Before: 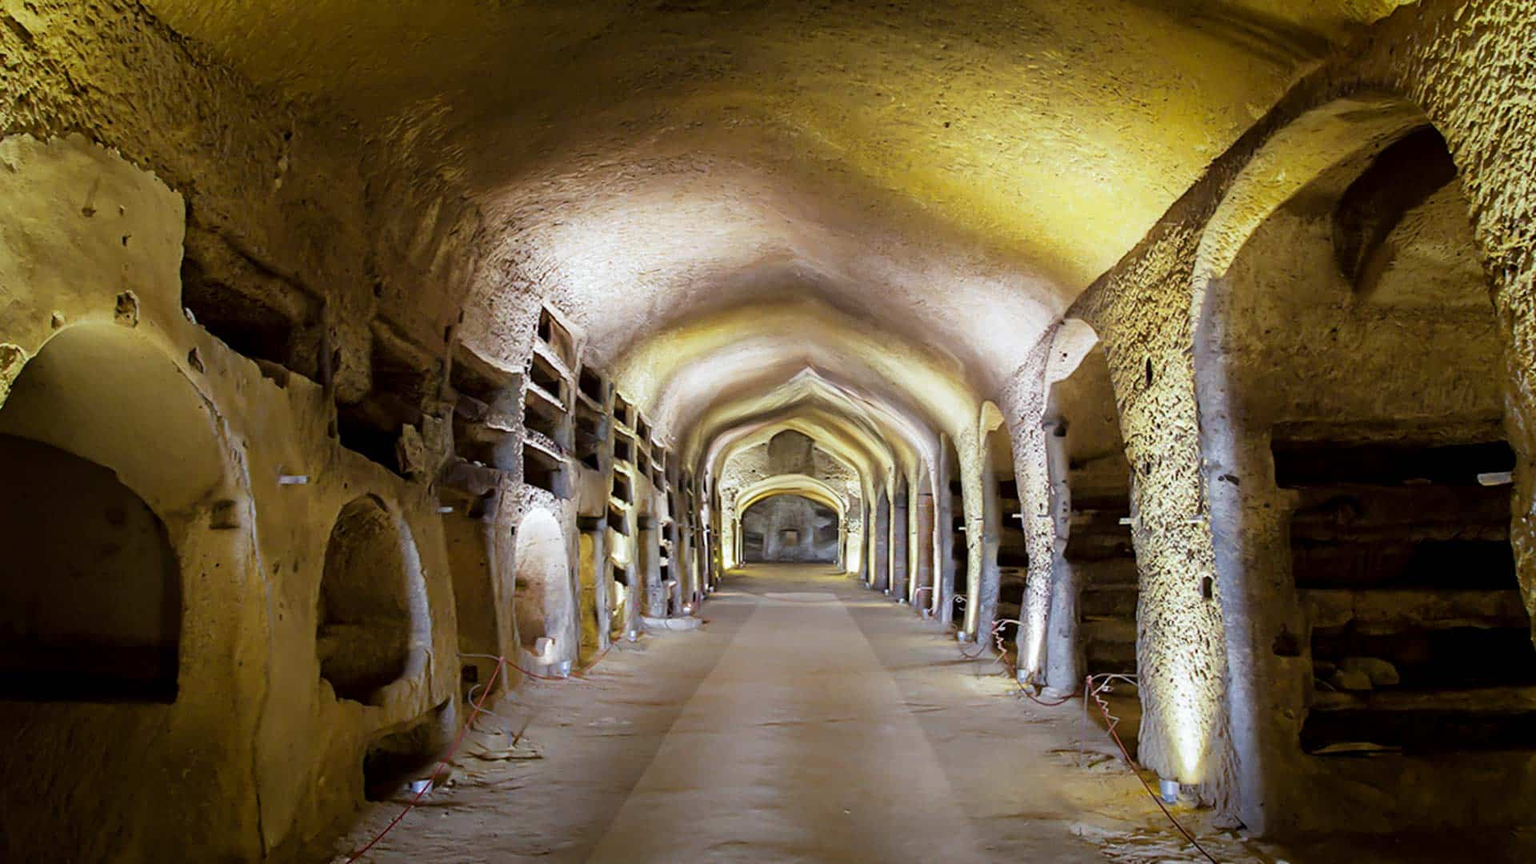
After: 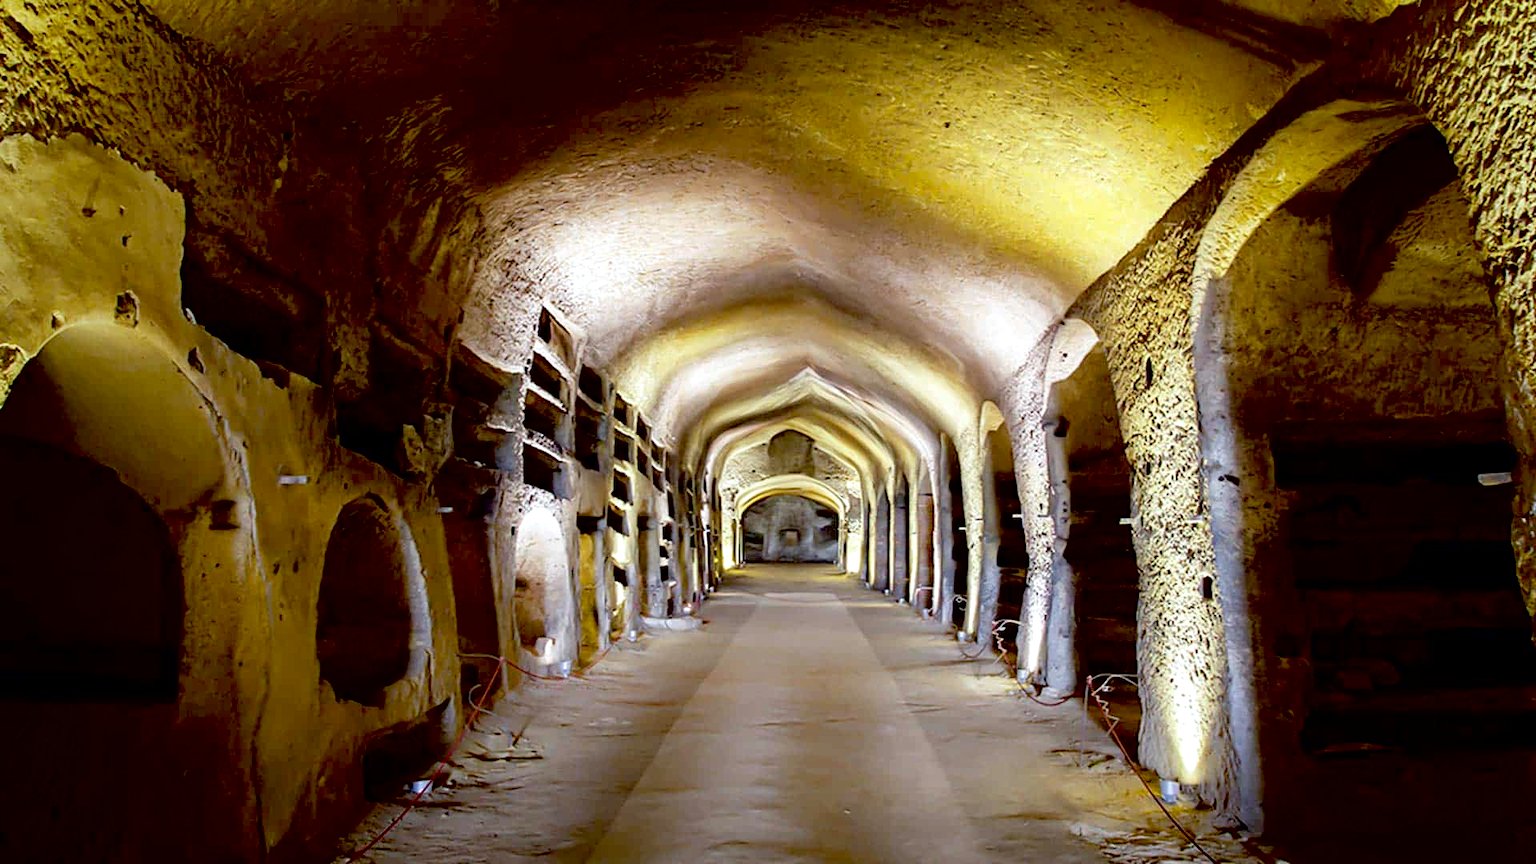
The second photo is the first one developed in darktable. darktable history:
exposure: black level correction 0.031, exposure 0.304 EV, compensate highlight preservation false
contrast brightness saturation: saturation -0.05
